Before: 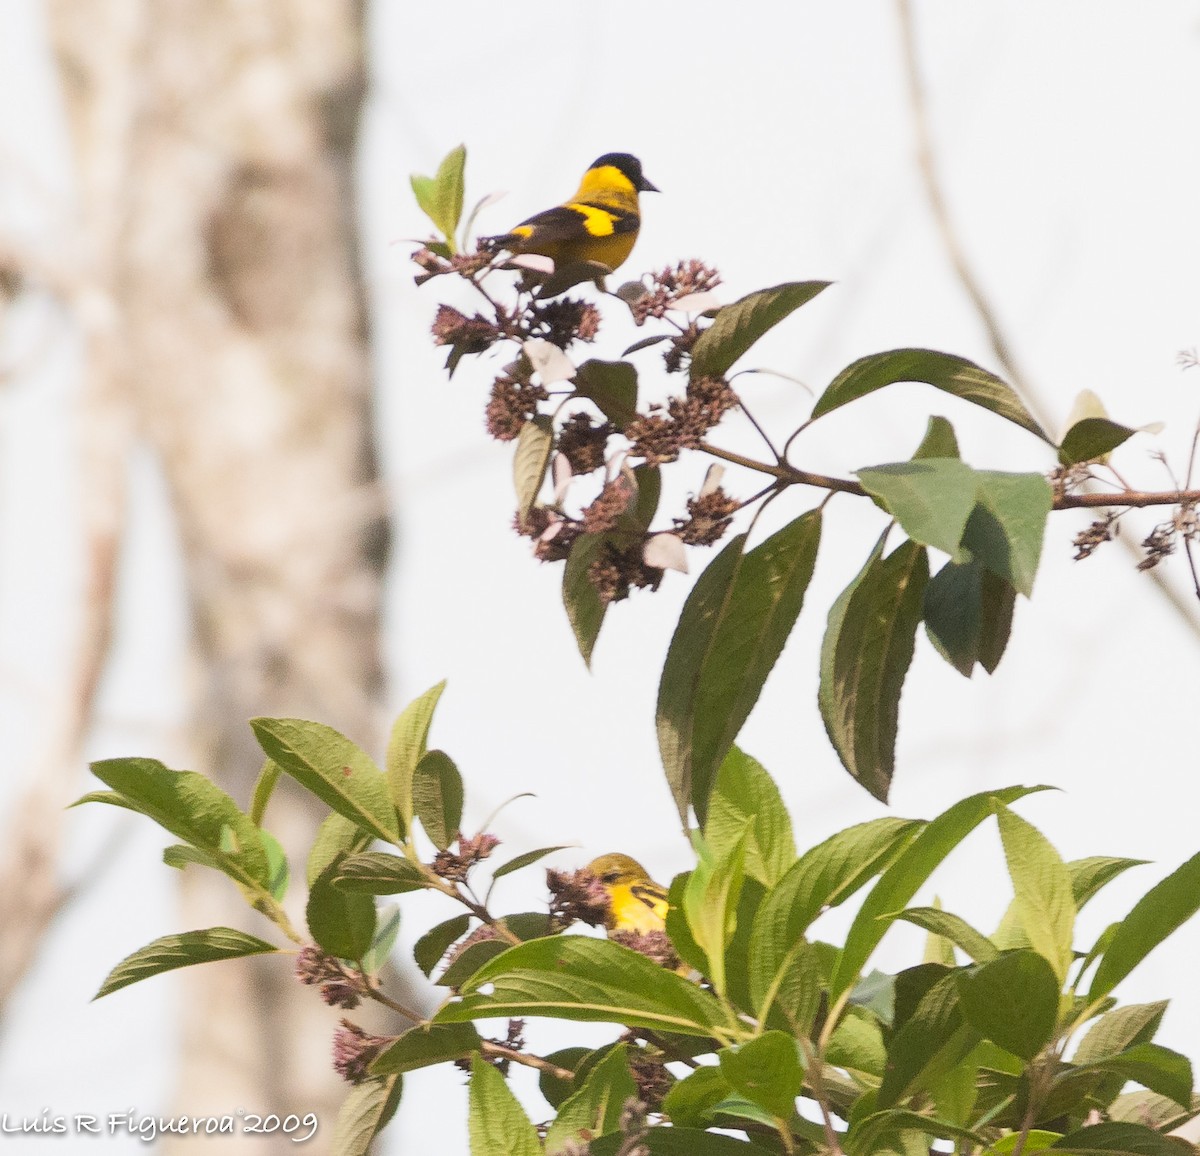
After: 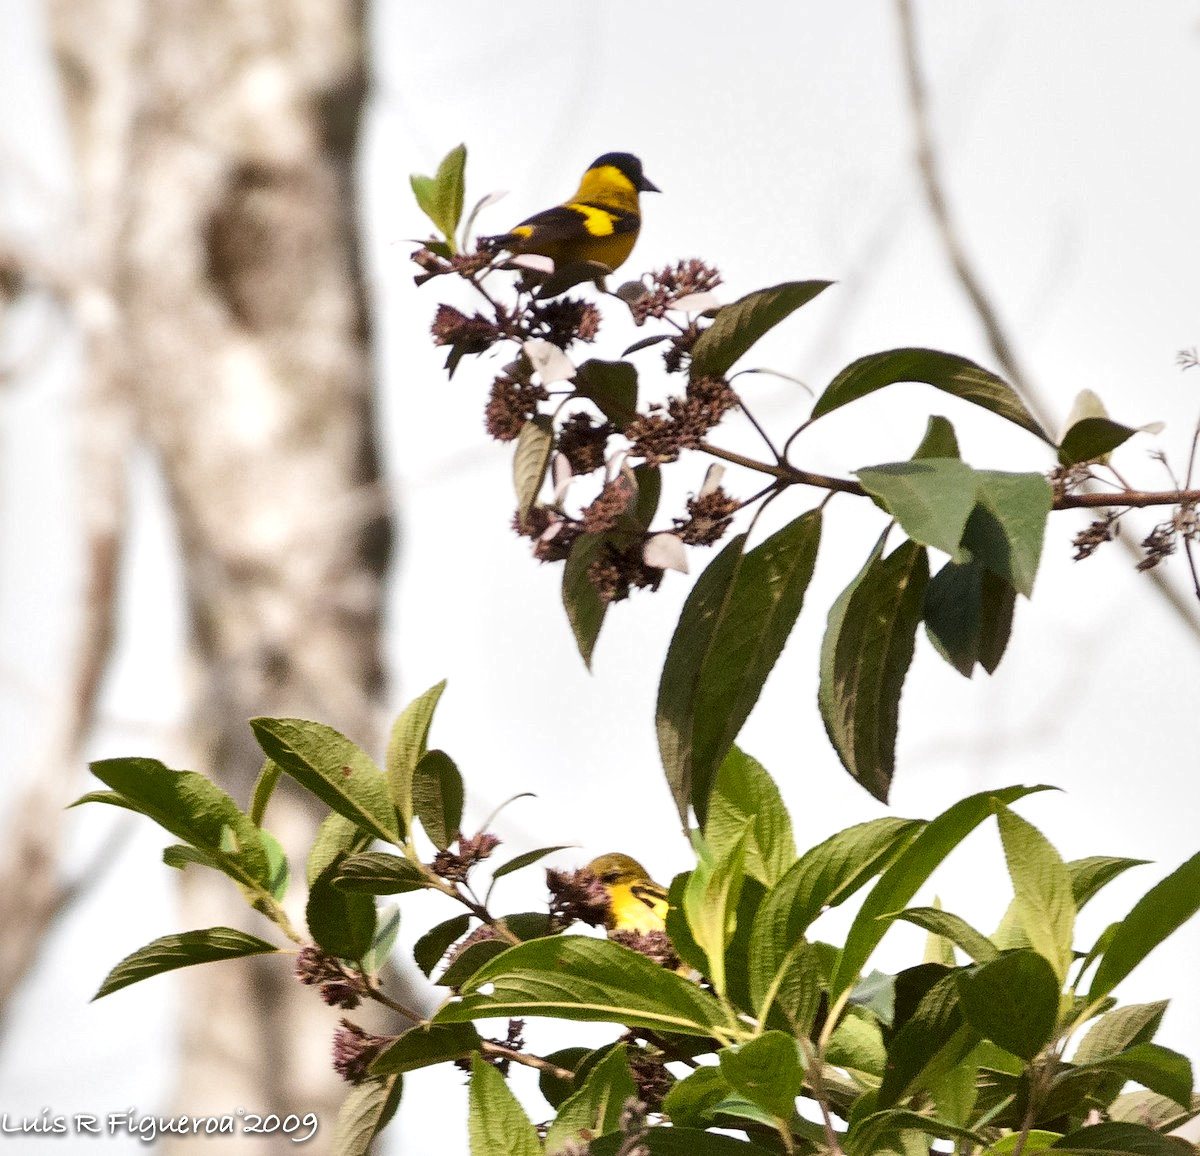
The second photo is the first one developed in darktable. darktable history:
contrast brightness saturation: brightness -0.09
local contrast: mode bilateral grid, contrast 44, coarseness 69, detail 214%, midtone range 0.2
